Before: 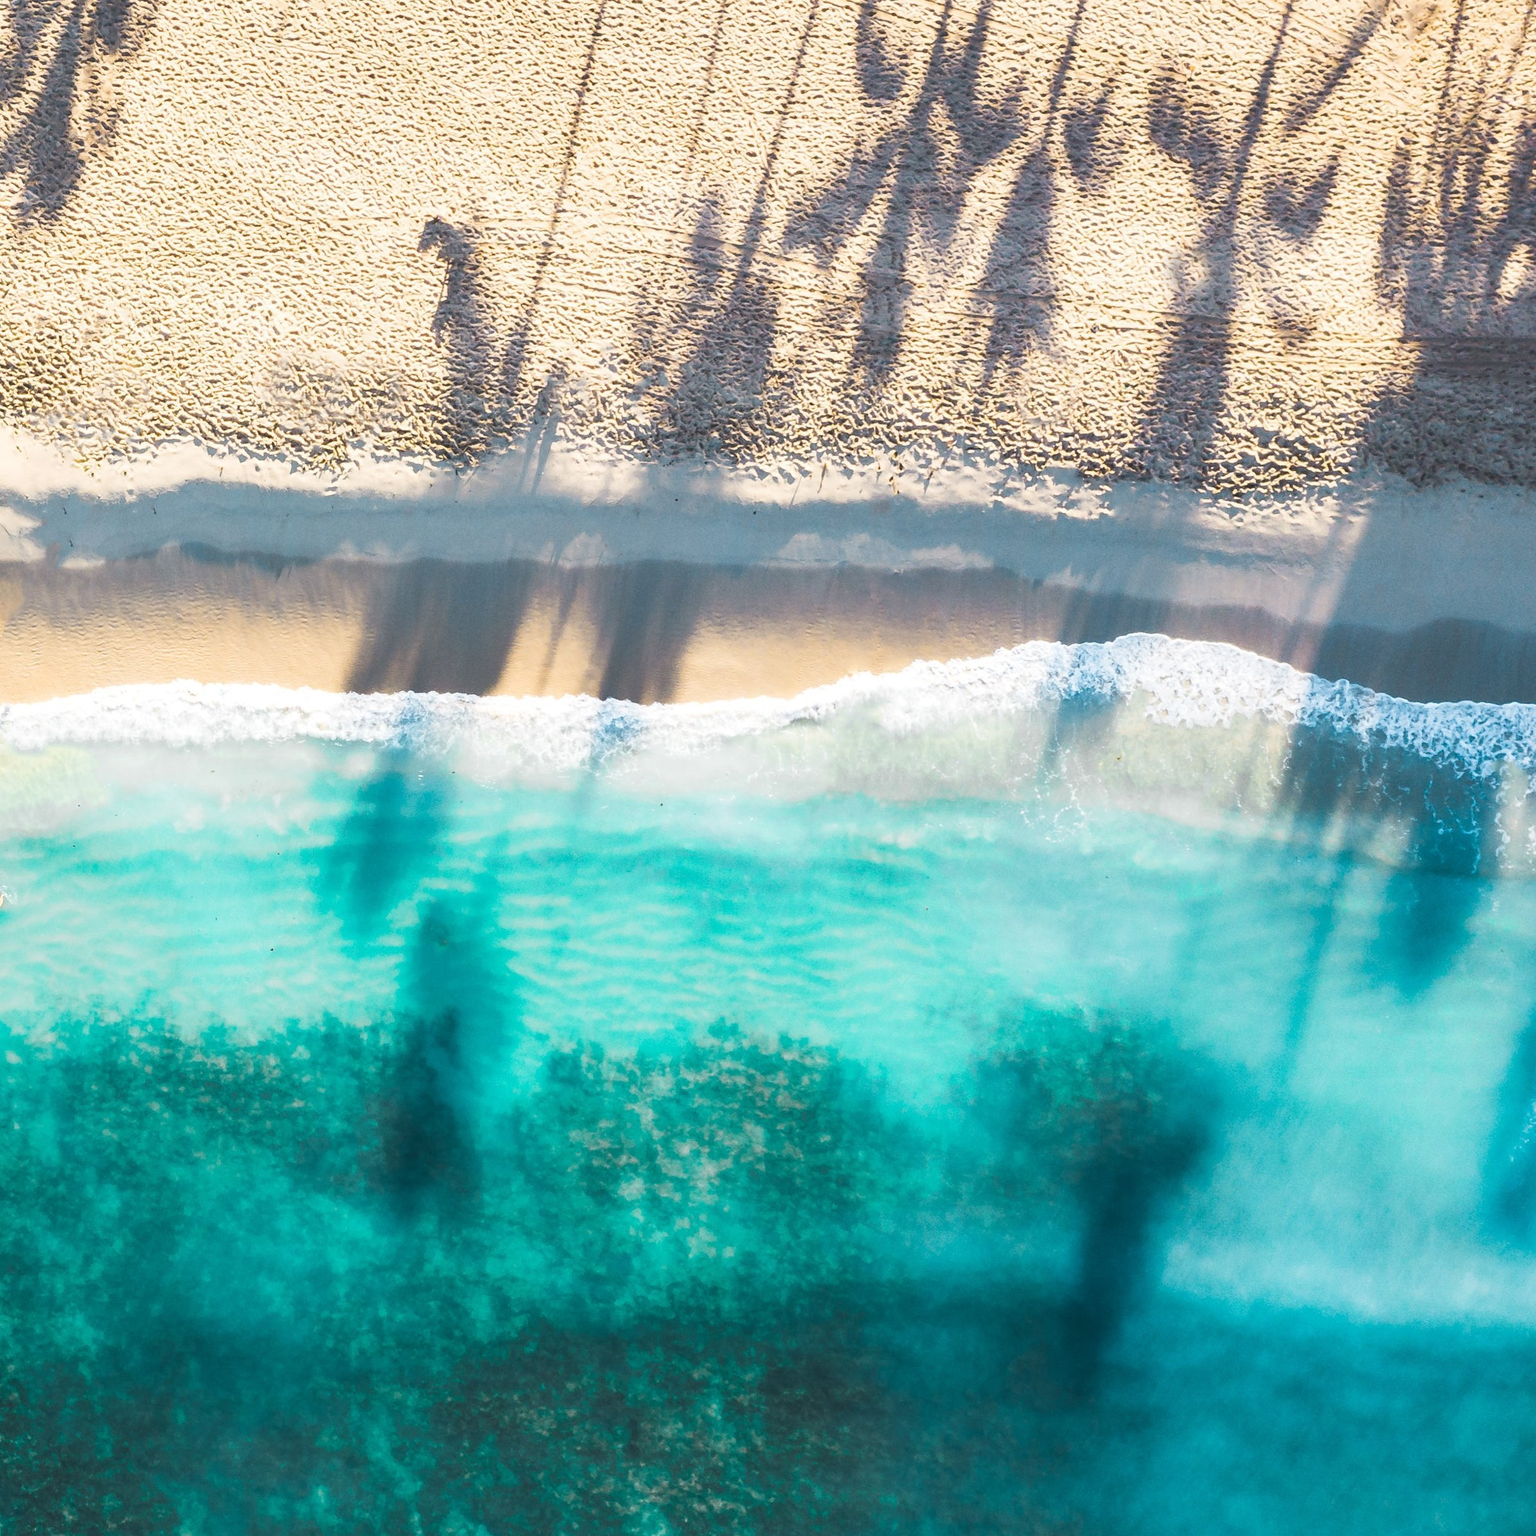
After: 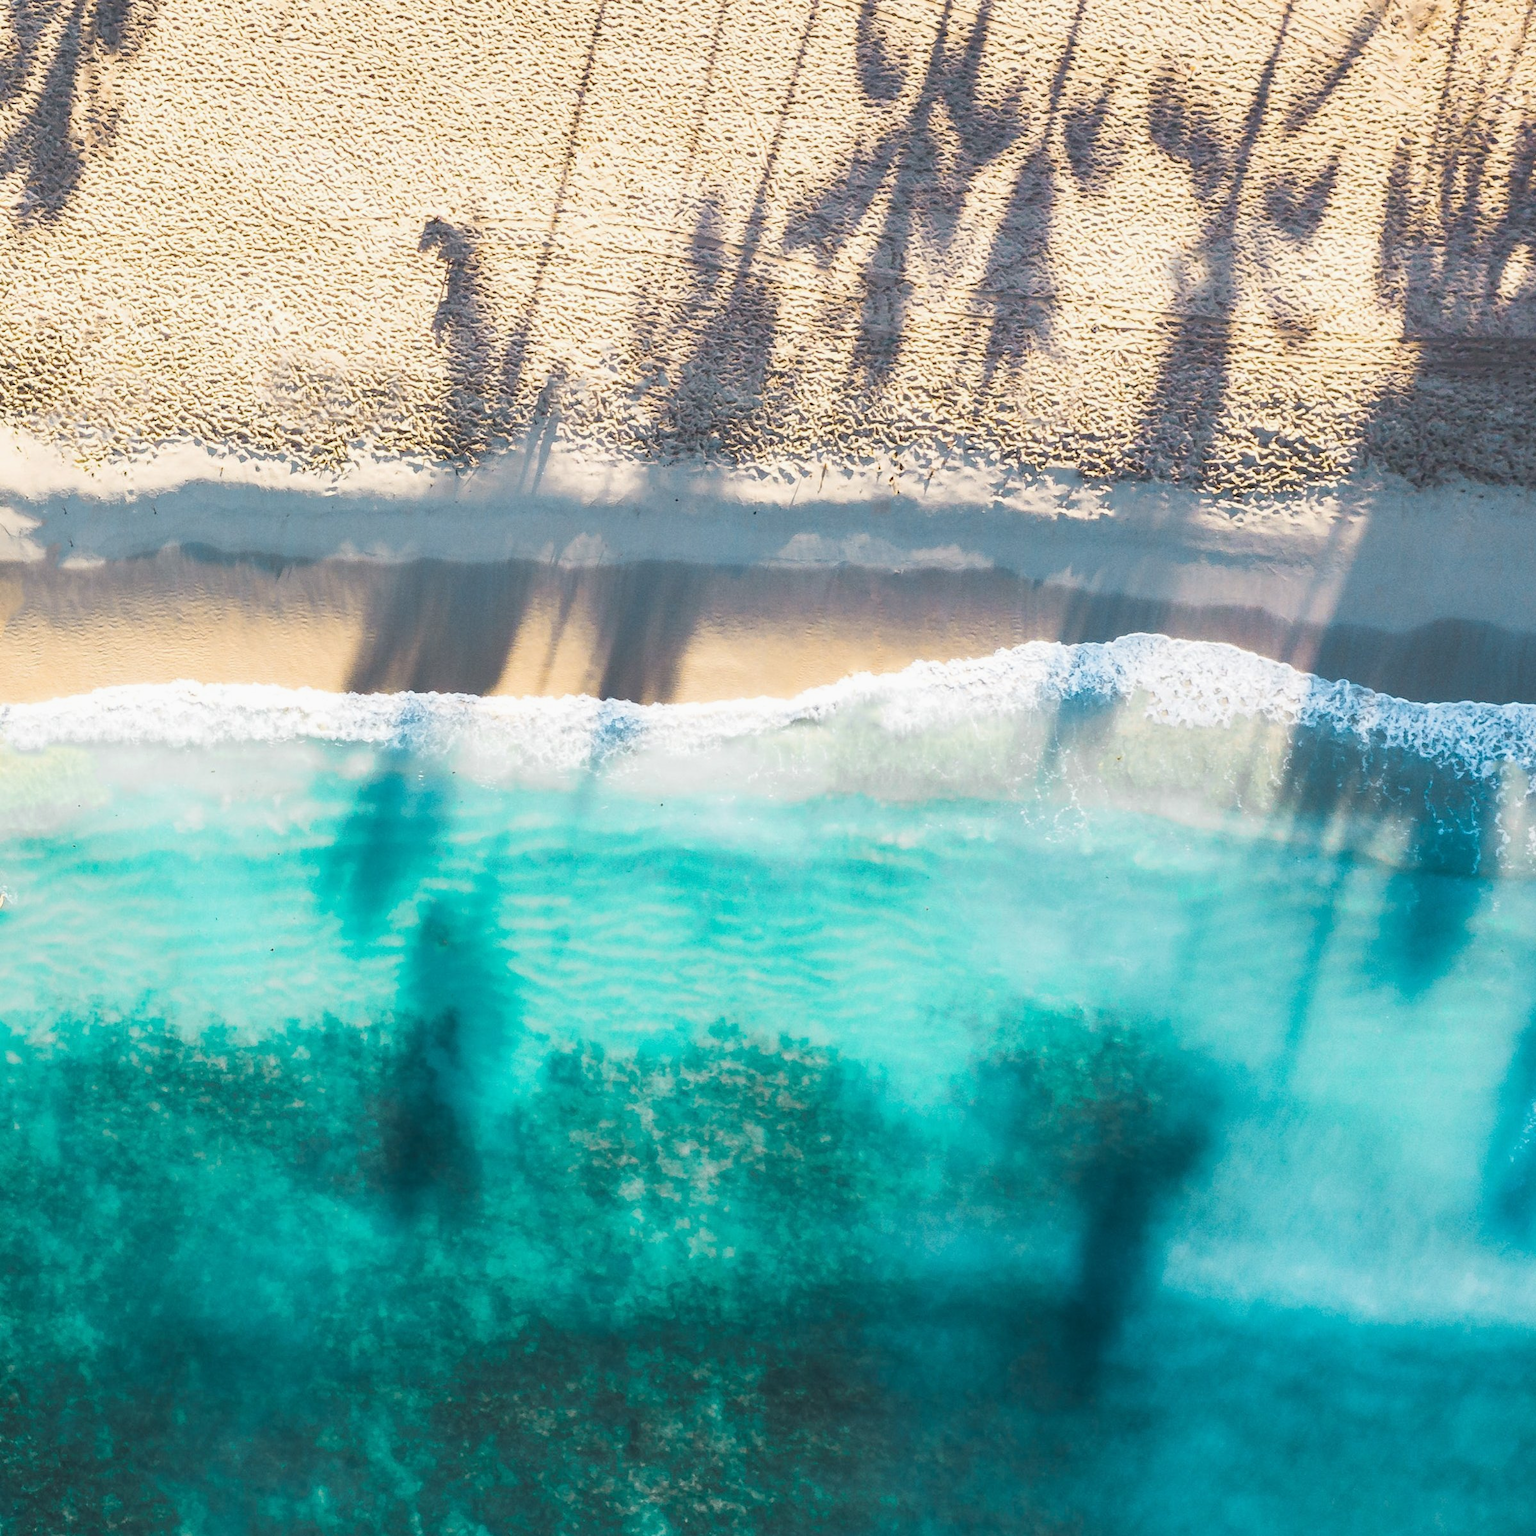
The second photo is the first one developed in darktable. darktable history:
exposure: exposure -0.062 EV, compensate exposure bias true, compensate highlight preservation false
